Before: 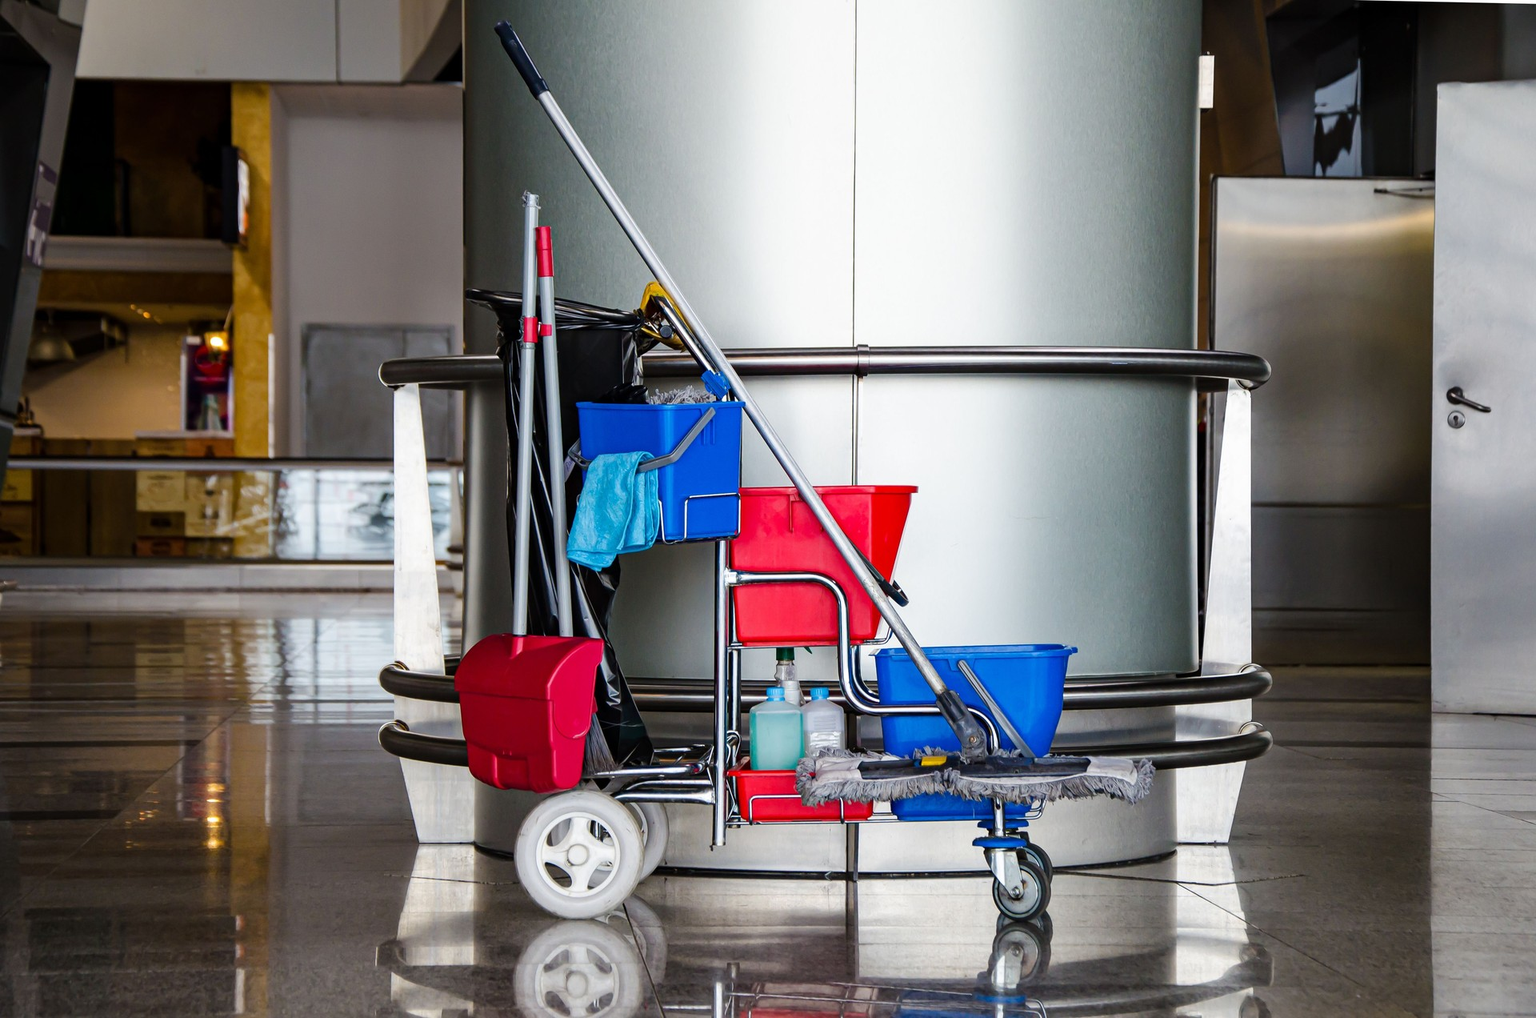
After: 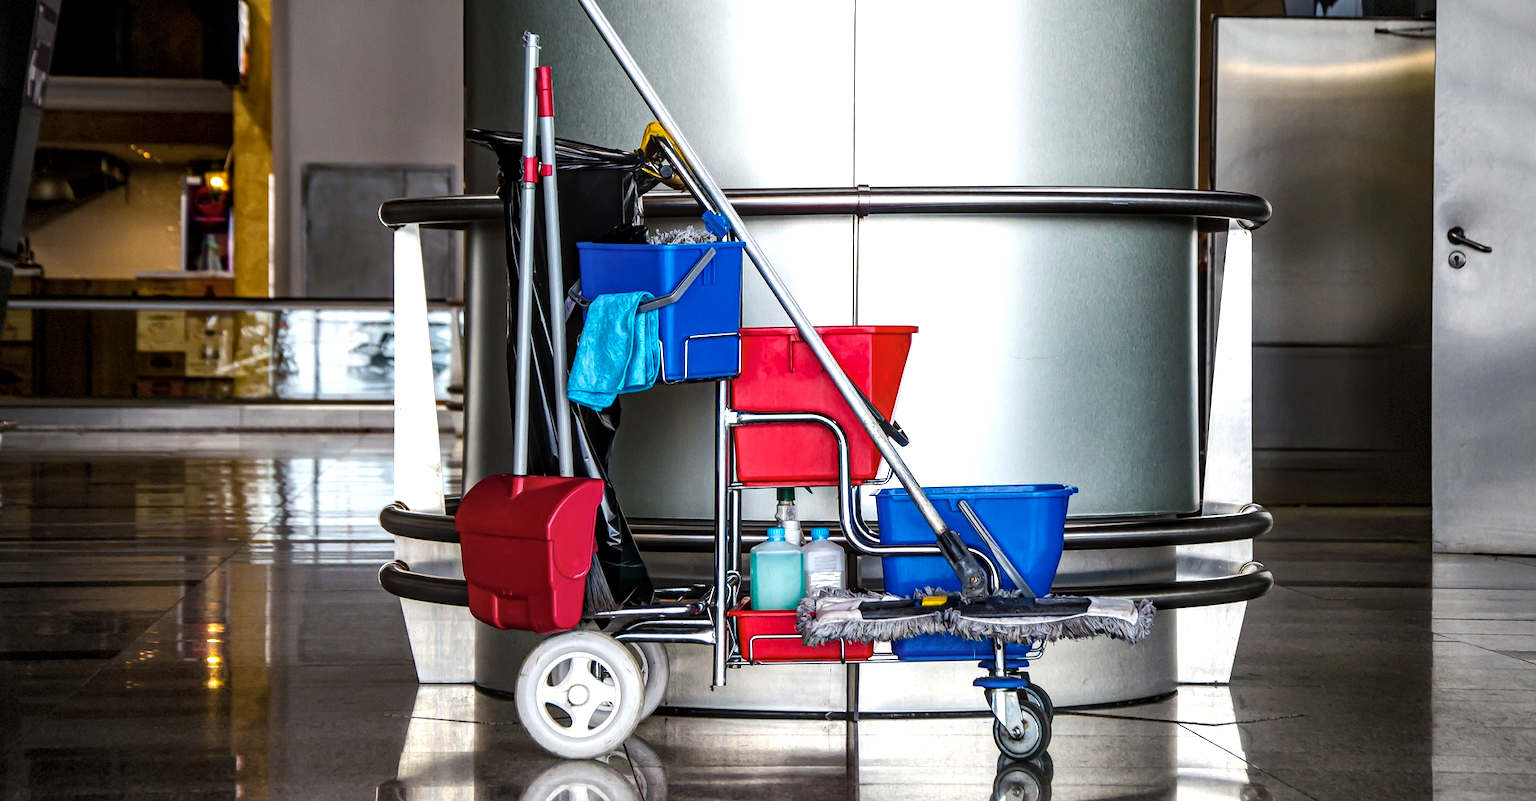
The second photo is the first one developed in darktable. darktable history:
exposure: exposure -0.01 EV, compensate highlight preservation false
vignetting: dithering 8-bit output, unbound false
color balance rgb: perceptual brilliance grading › highlights 14.29%, perceptual brilliance grading › mid-tones -5.92%, perceptual brilliance grading › shadows -26.83%, global vibrance 31.18%
crop and rotate: top 15.774%, bottom 5.506%
local contrast: detail 130%
